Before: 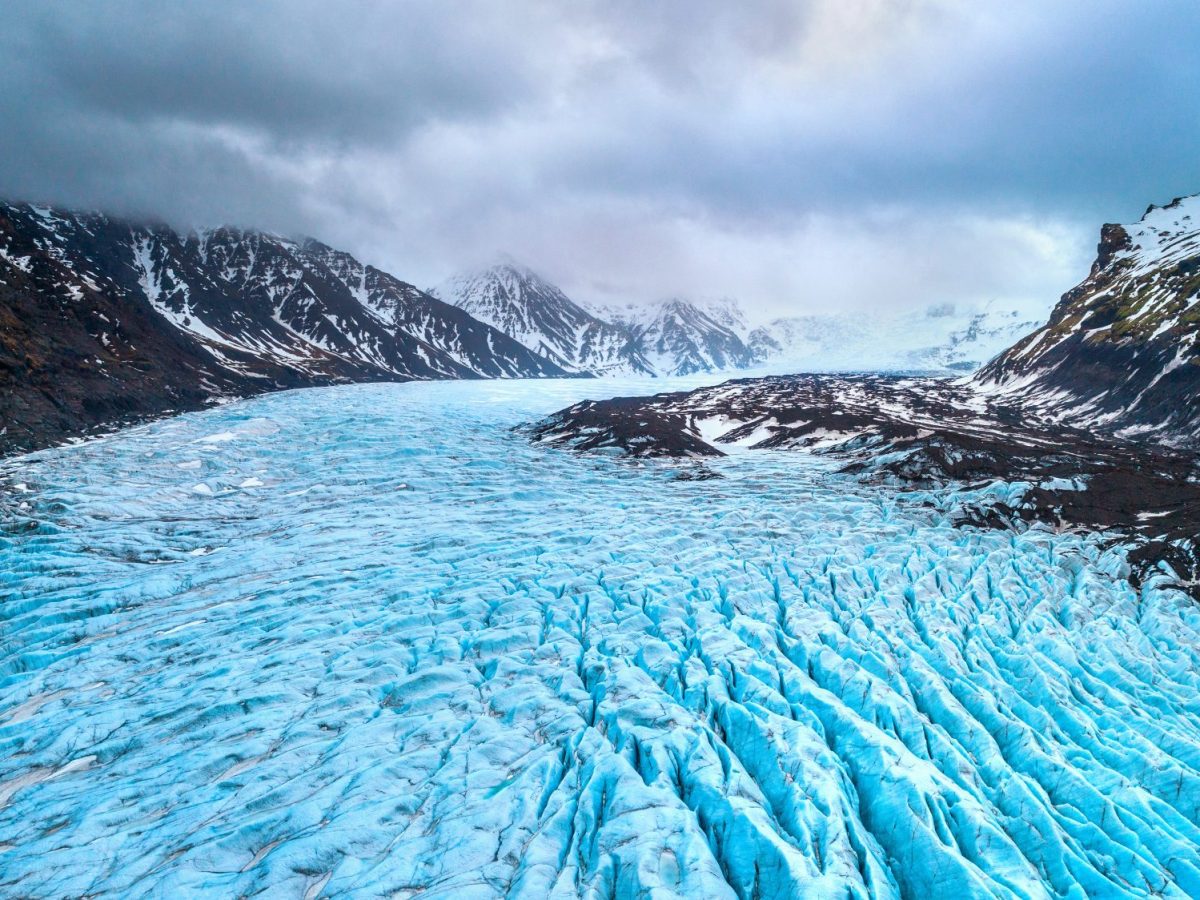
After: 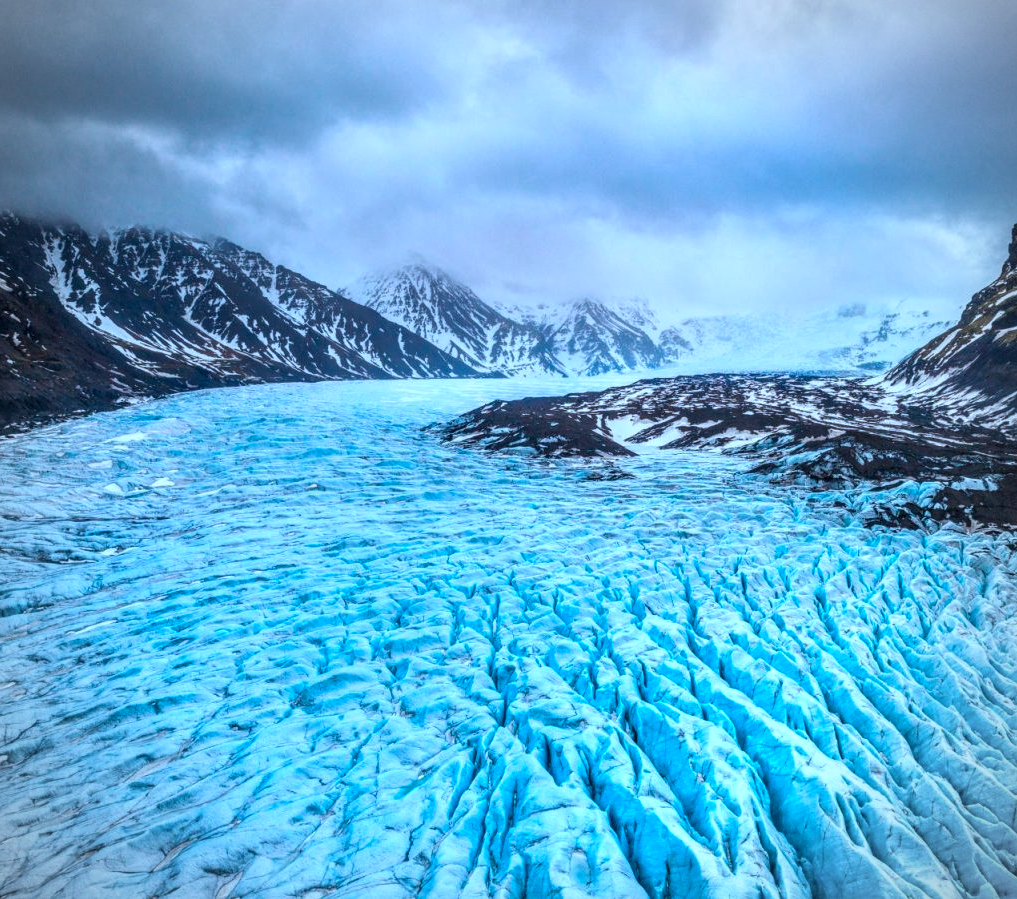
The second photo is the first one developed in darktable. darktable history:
color calibration: x 0.383, y 0.37, temperature 3885.23 K
crop: left 7.421%, right 7.827%
vignetting: on, module defaults
local contrast: on, module defaults
